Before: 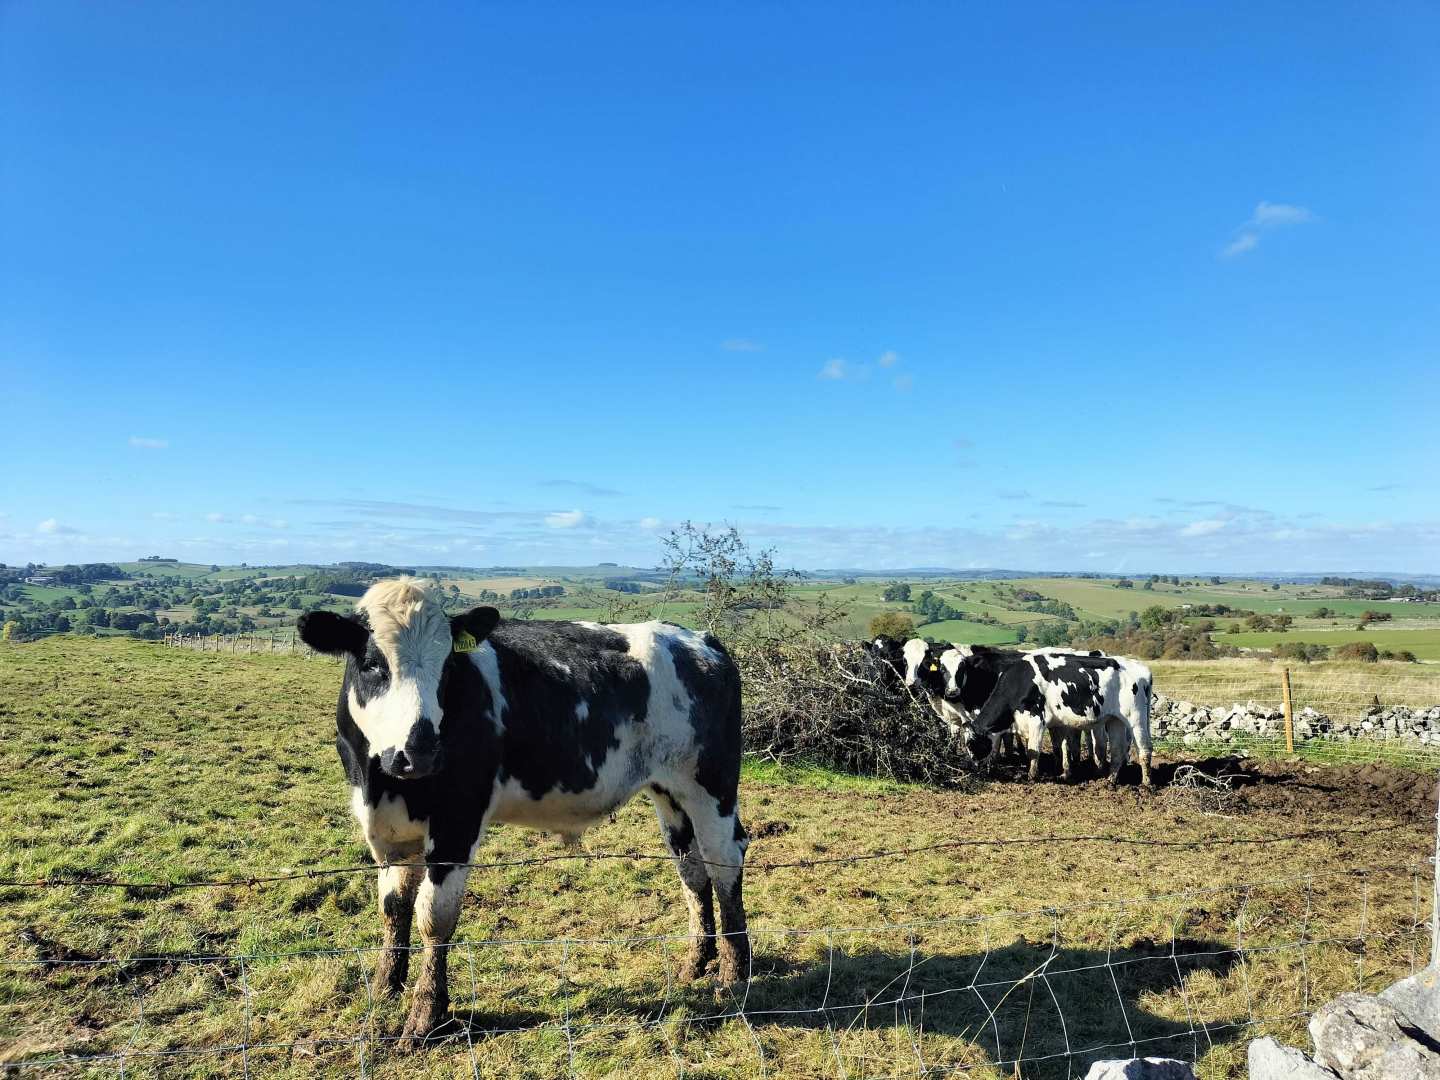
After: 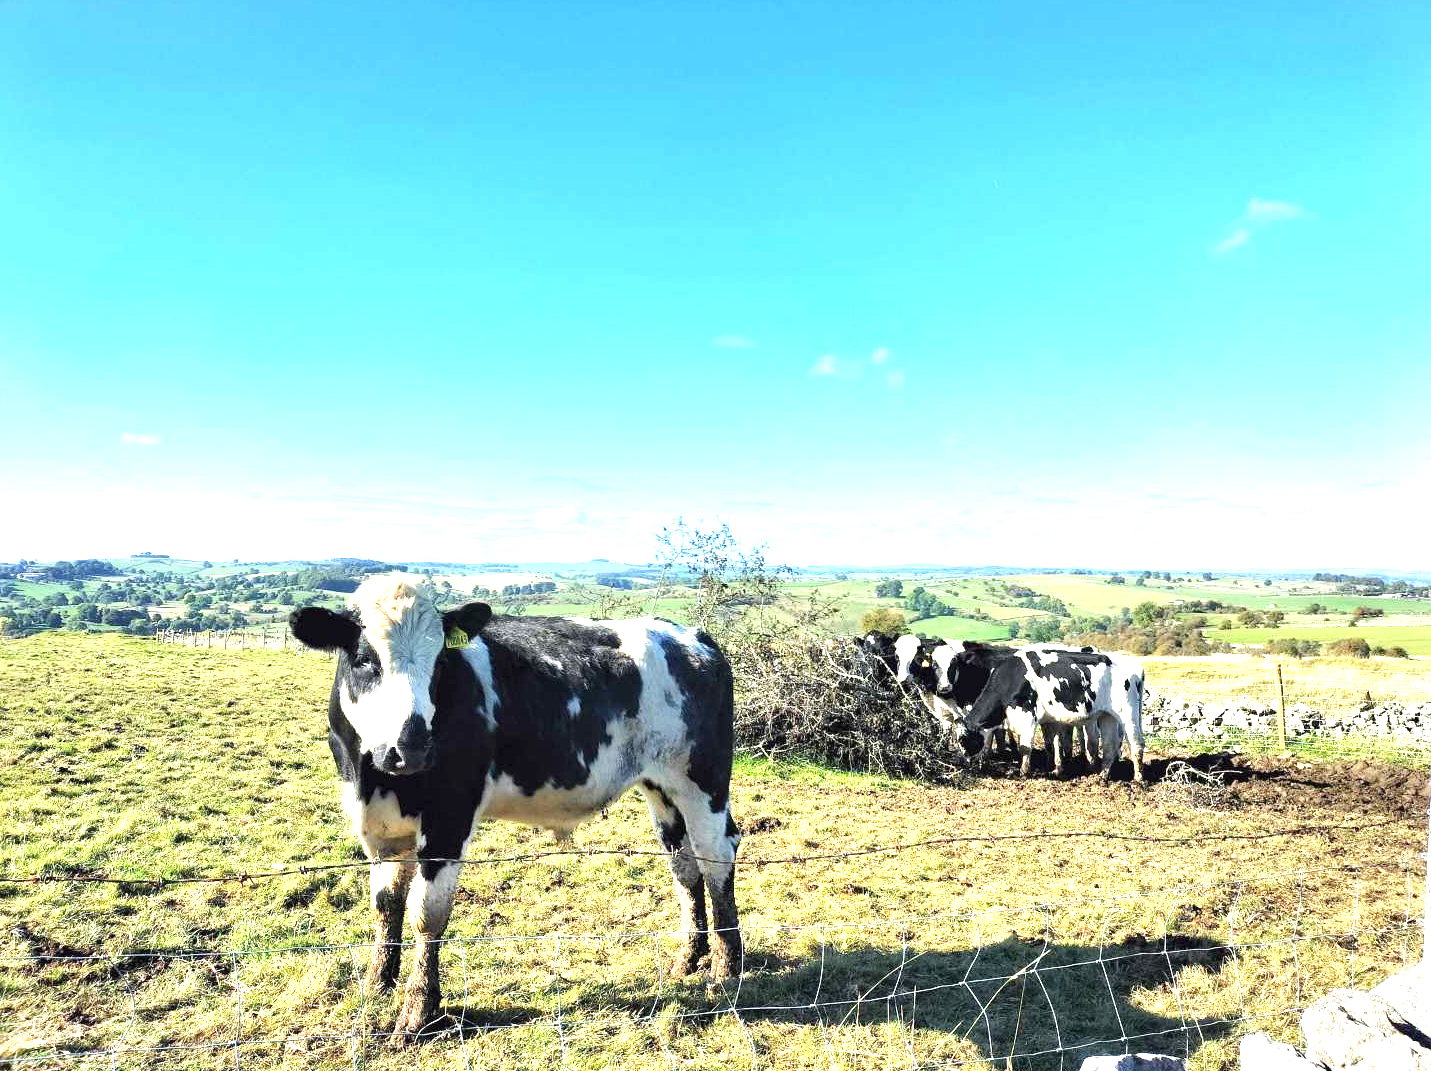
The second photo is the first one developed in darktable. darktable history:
crop and rotate: left 0.591%, top 0.373%, bottom 0.392%
exposure: black level correction 0, exposure 1.454 EV, compensate highlight preservation false
